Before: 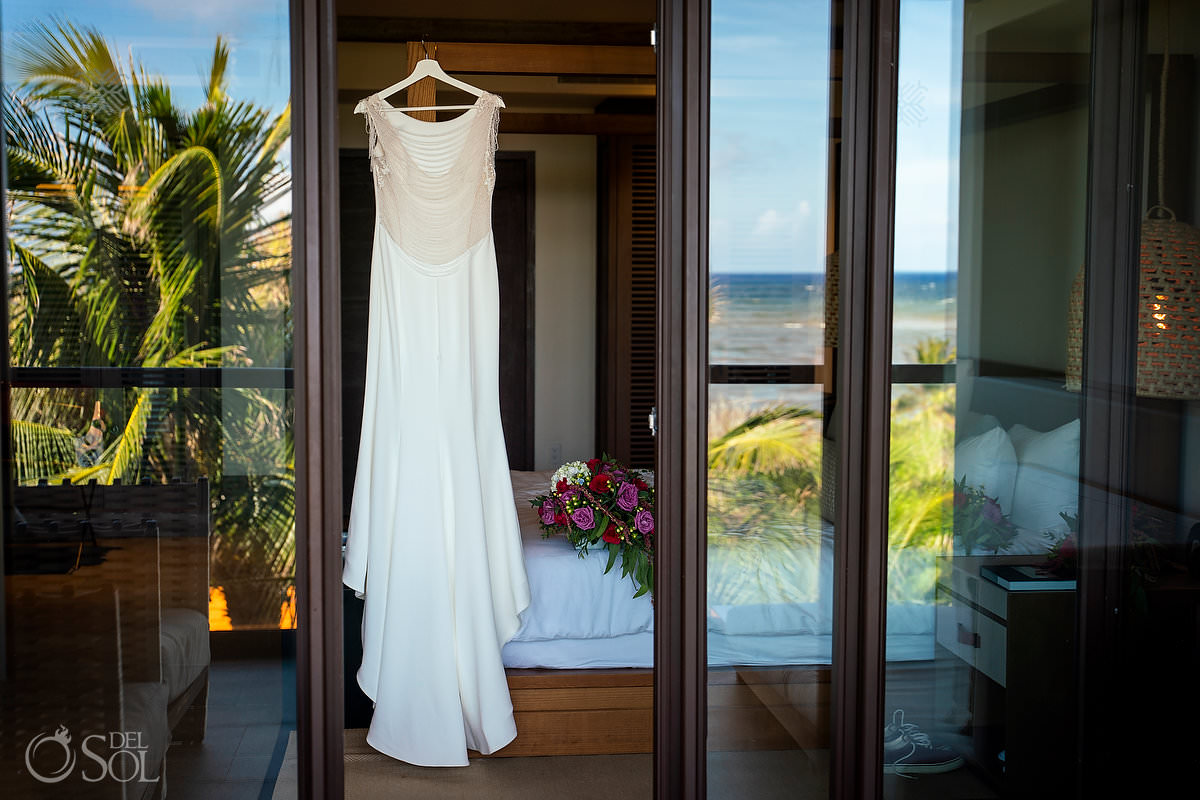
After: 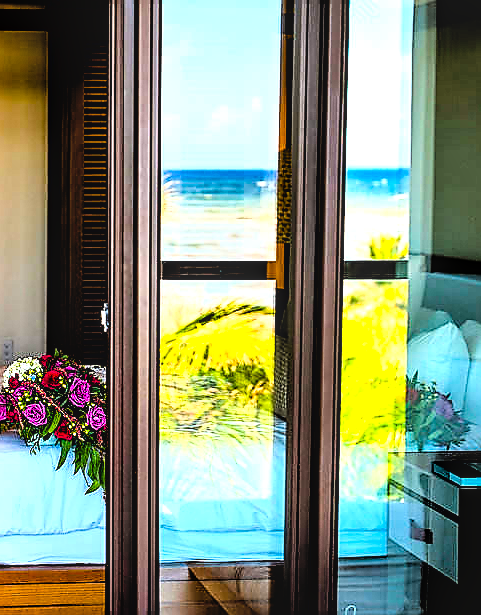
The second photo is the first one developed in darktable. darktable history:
local contrast: on, module defaults
crop: left 45.738%, top 13.123%, right 14.136%, bottom 9.941%
sharpen: radius 1.37, amount 1.261, threshold 0.674
shadows and highlights: shadows 18.2, highlights -84.17, soften with gaussian
levels: levels [0, 0.394, 0.787]
exposure: exposure 0.773 EV, compensate highlight preservation false
color balance rgb: power › chroma 0.657%, power › hue 60°, linear chroma grading › global chroma 14.629%, perceptual saturation grading › global saturation 20%, perceptual saturation grading › highlights 1.943%, perceptual saturation grading › shadows 49.348%, perceptual brilliance grading › global brilliance 11.297%, global vibrance 9.793%
filmic rgb: black relative exposure -3.14 EV, white relative exposure 7.04 EV, threshold 5.99 EV, hardness 1.48, contrast 1.344, color science v6 (2022), enable highlight reconstruction true
